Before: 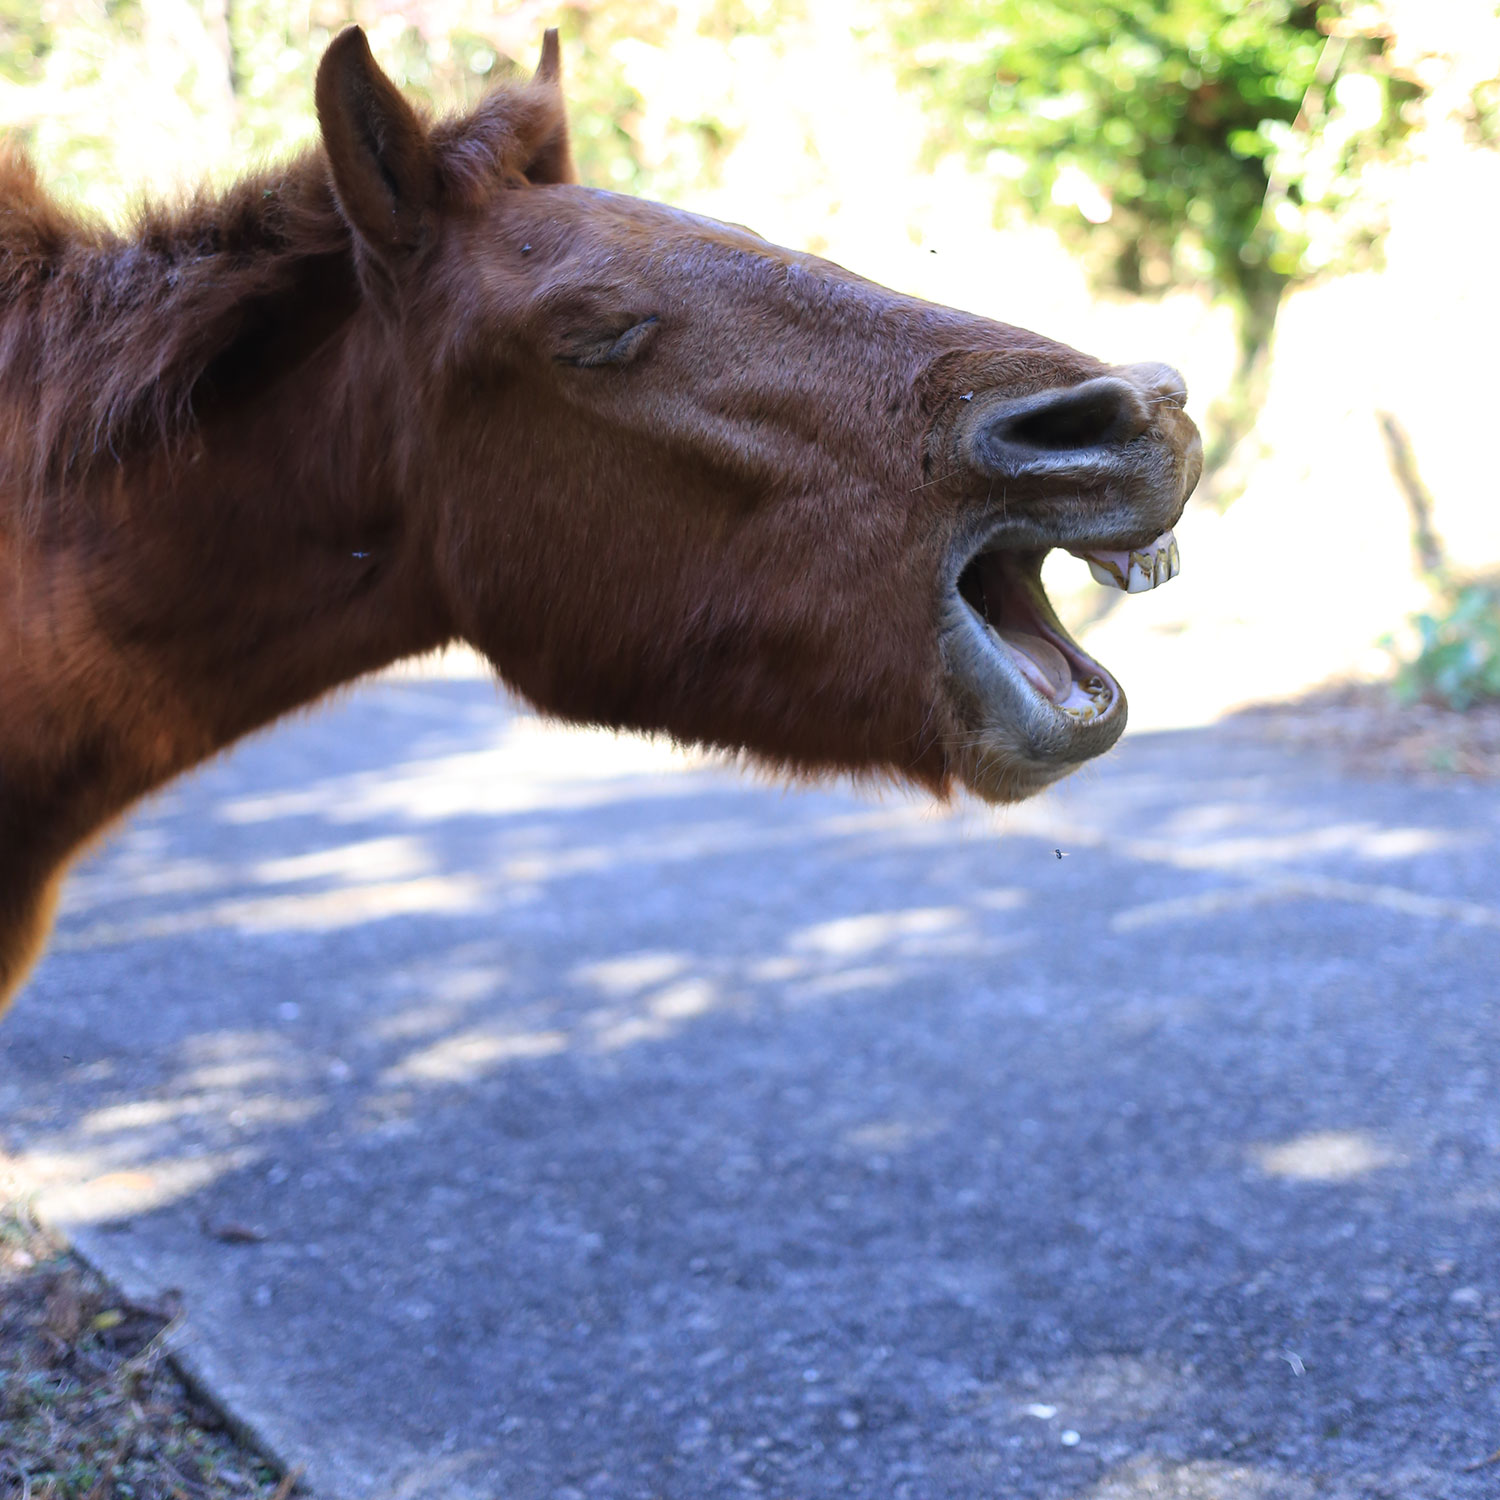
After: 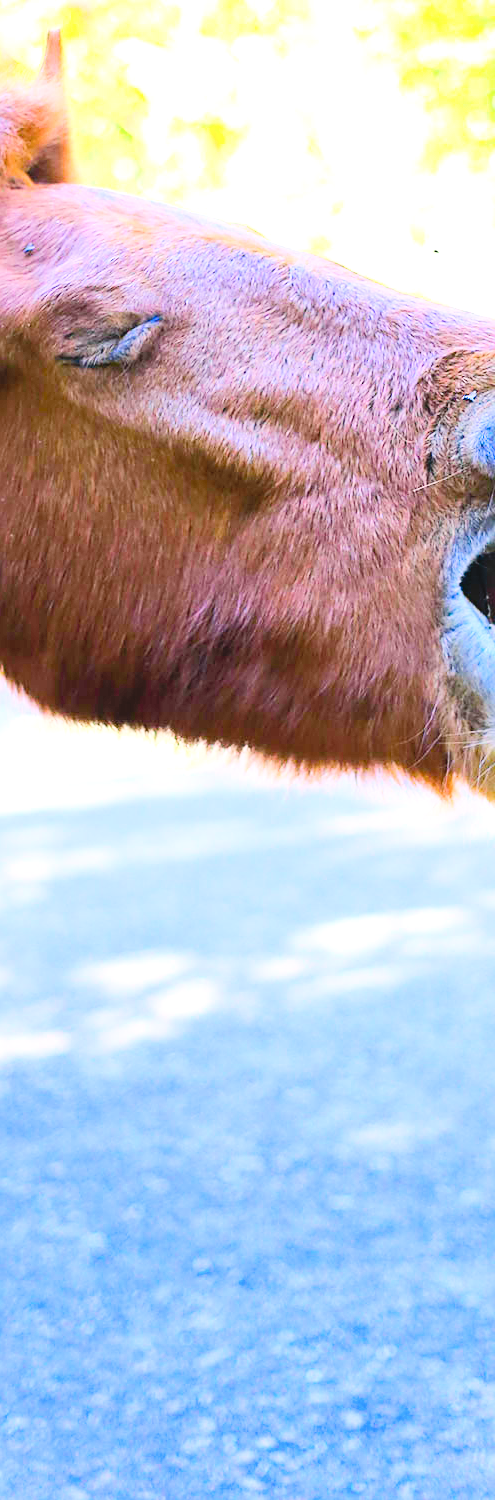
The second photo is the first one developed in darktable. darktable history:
color balance rgb: power › luminance -7.639%, power › chroma 1.12%, power › hue 215.55°, linear chroma grading › shadows 18.725%, linear chroma grading › highlights 3.757%, linear chroma grading › mid-tones 10.252%, perceptual saturation grading › global saturation 31.277%, perceptual brilliance grading › mid-tones 9.843%, perceptual brilliance grading › shadows 15.192%, global vibrance 44.933%
levels: levels [0, 0.397, 0.955]
sharpen: on, module defaults
exposure: black level correction 0, exposure 1.098 EV, compensate highlight preservation false
crop: left 33.184%, right 33.759%
filmic rgb: black relative exposure -7.12 EV, white relative exposure 5.39 EV, threshold 3 EV, hardness 3.03, enable highlight reconstruction true
tone curve: curves: ch0 [(0, 0) (0.003, 0.011) (0.011, 0.02) (0.025, 0.032) (0.044, 0.046) (0.069, 0.071) (0.1, 0.107) (0.136, 0.144) (0.177, 0.189) (0.224, 0.244) (0.277, 0.309) (0.335, 0.398) (0.399, 0.477) (0.468, 0.583) (0.543, 0.675) (0.623, 0.772) (0.709, 0.855) (0.801, 0.926) (0.898, 0.979) (1, 1)], color space Lab, independent channels, preserve colors none
